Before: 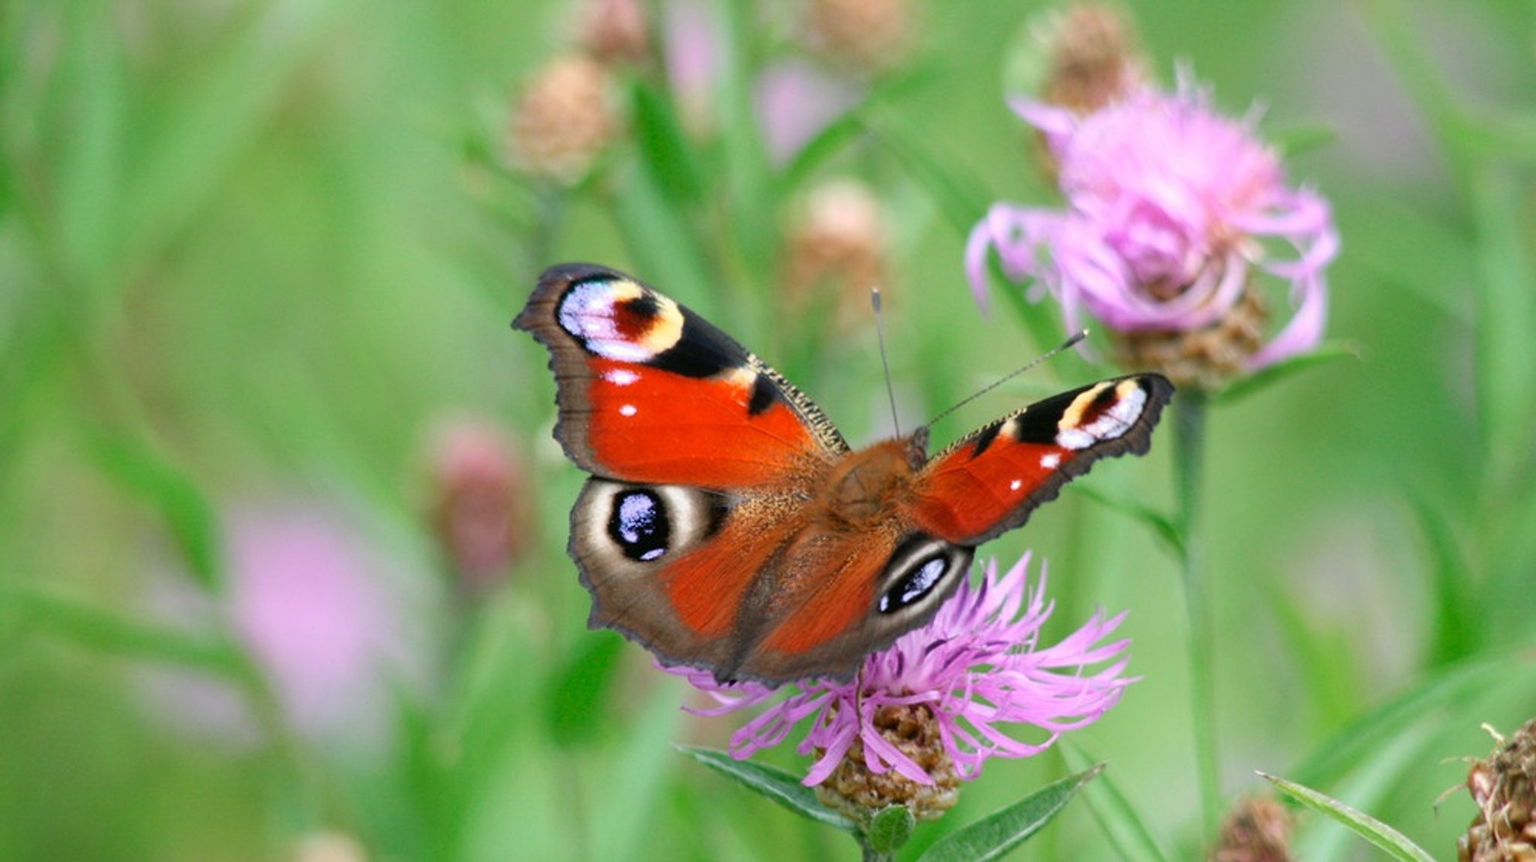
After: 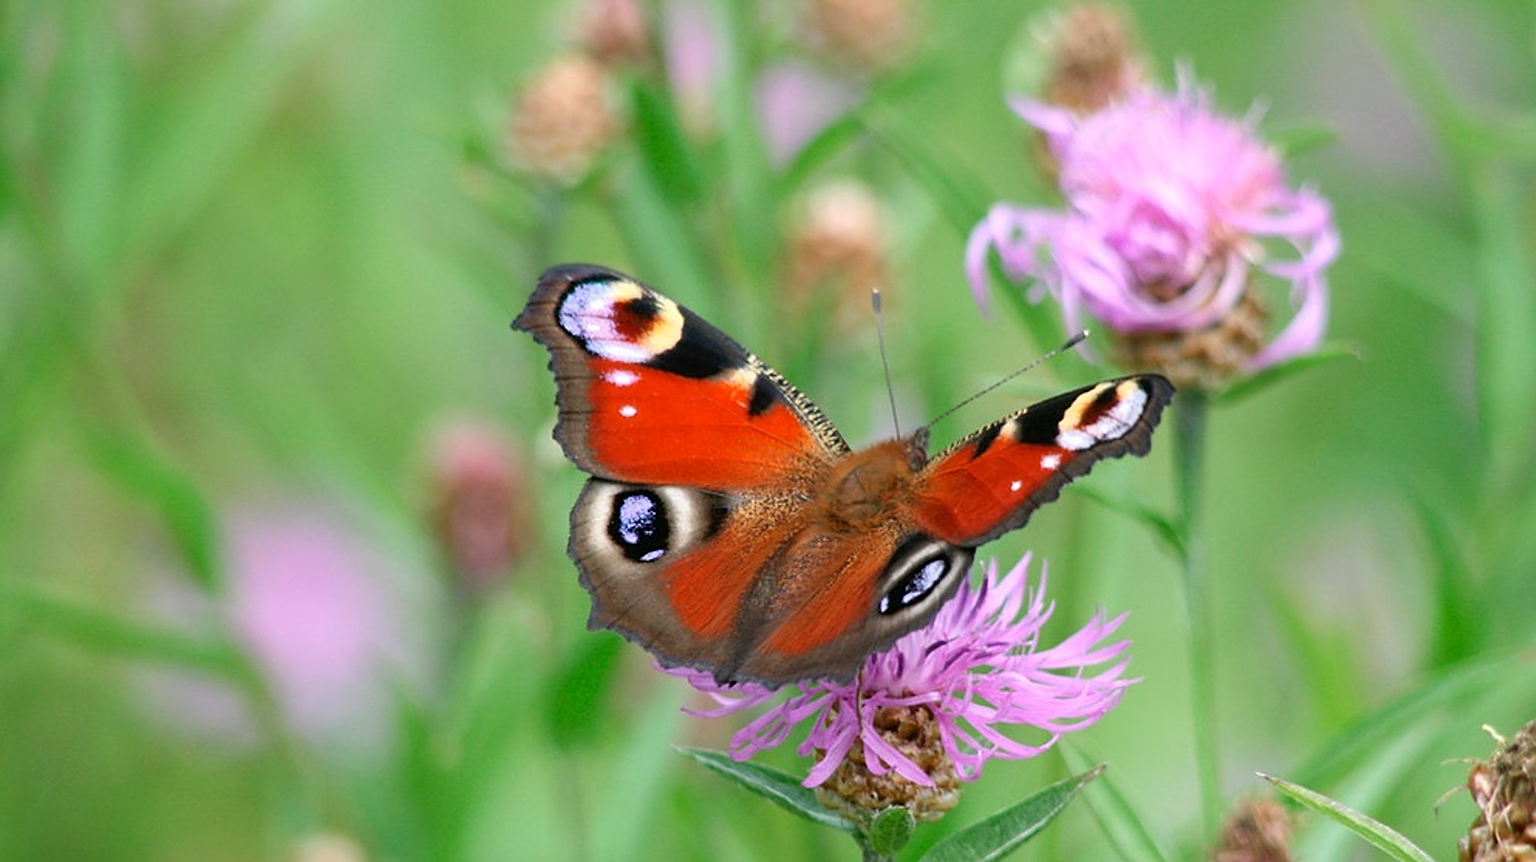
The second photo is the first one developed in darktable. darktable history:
crop and rotate: left 0.096%, bottom 0.002%
sharpen: on, module defaults
